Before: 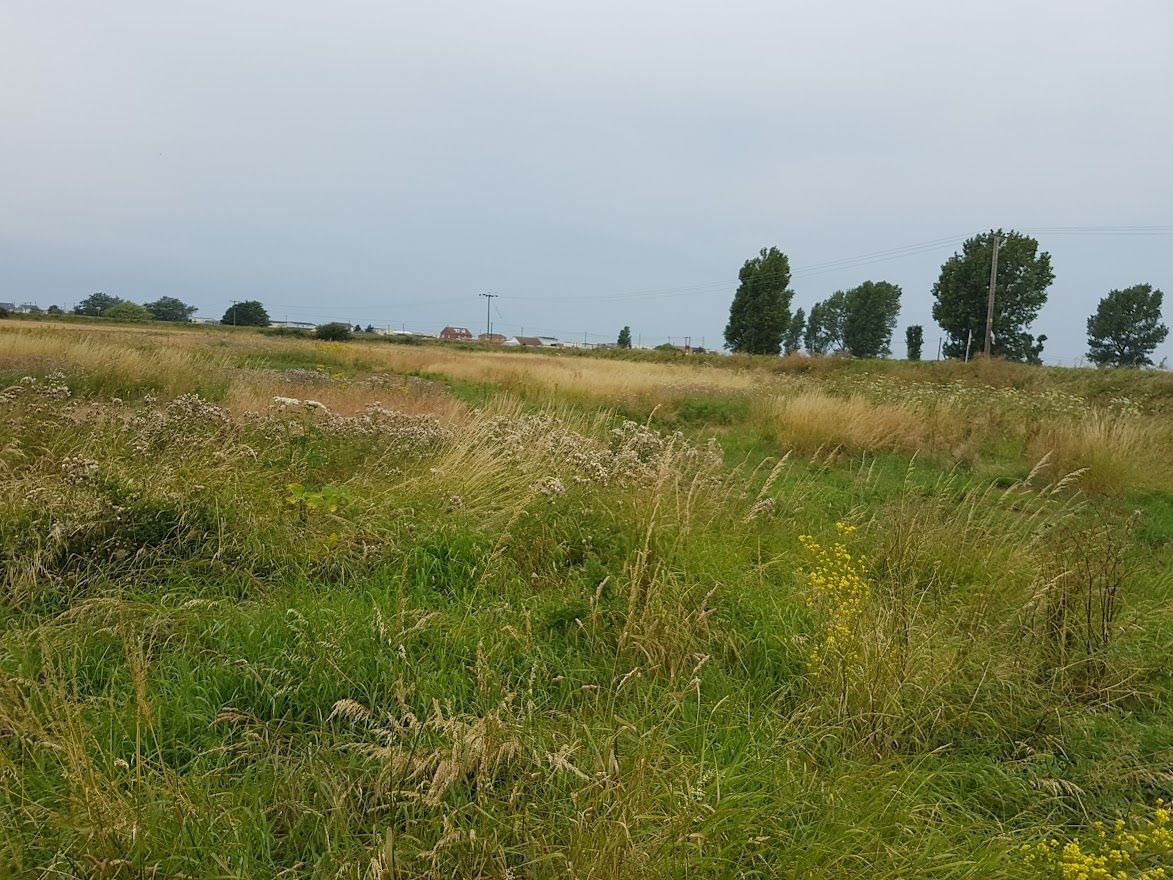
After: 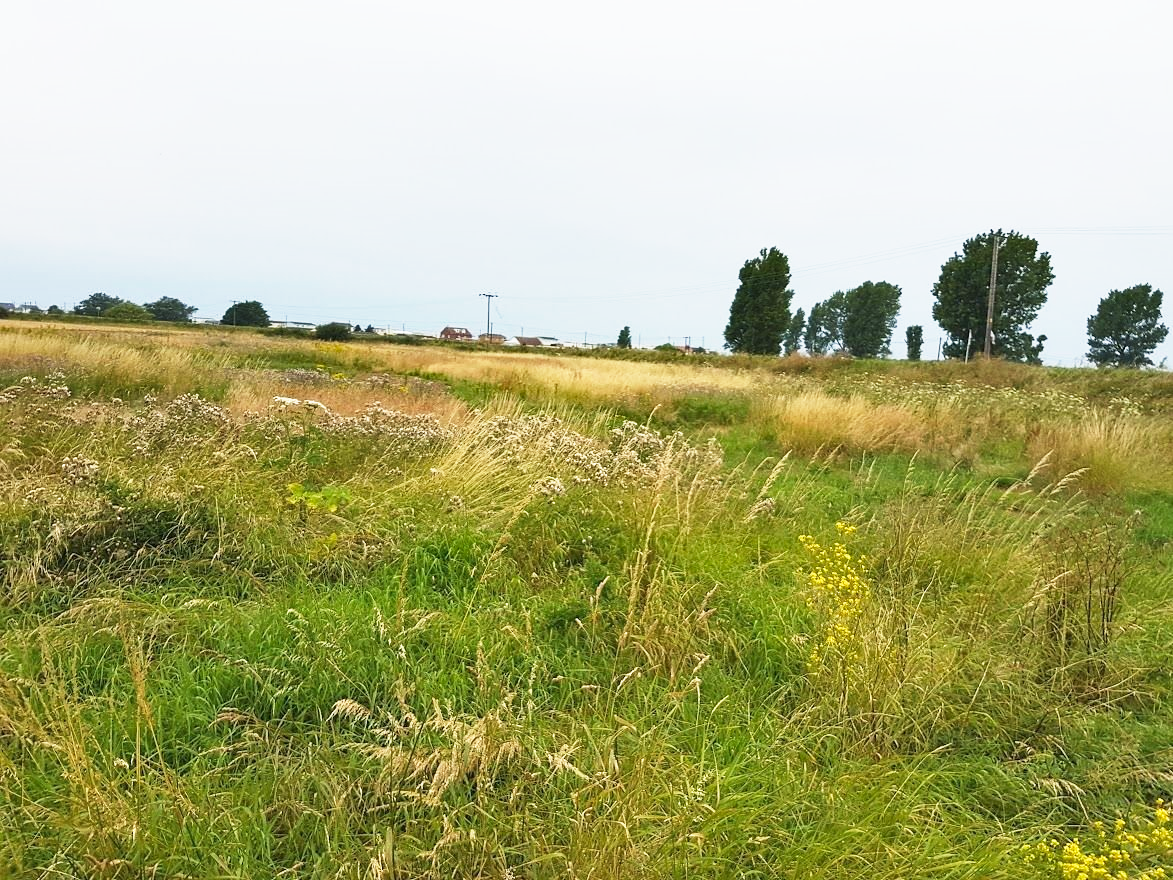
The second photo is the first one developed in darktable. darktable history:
shadows and highlights: shadows 32.81, highlights -46.69, compress 49.74%, soften with gaussian
base curve: curves: ch0 [(0, 0) (0.495, 0.917) (1, 1)], exposure shift 0.01, preserve colors none
